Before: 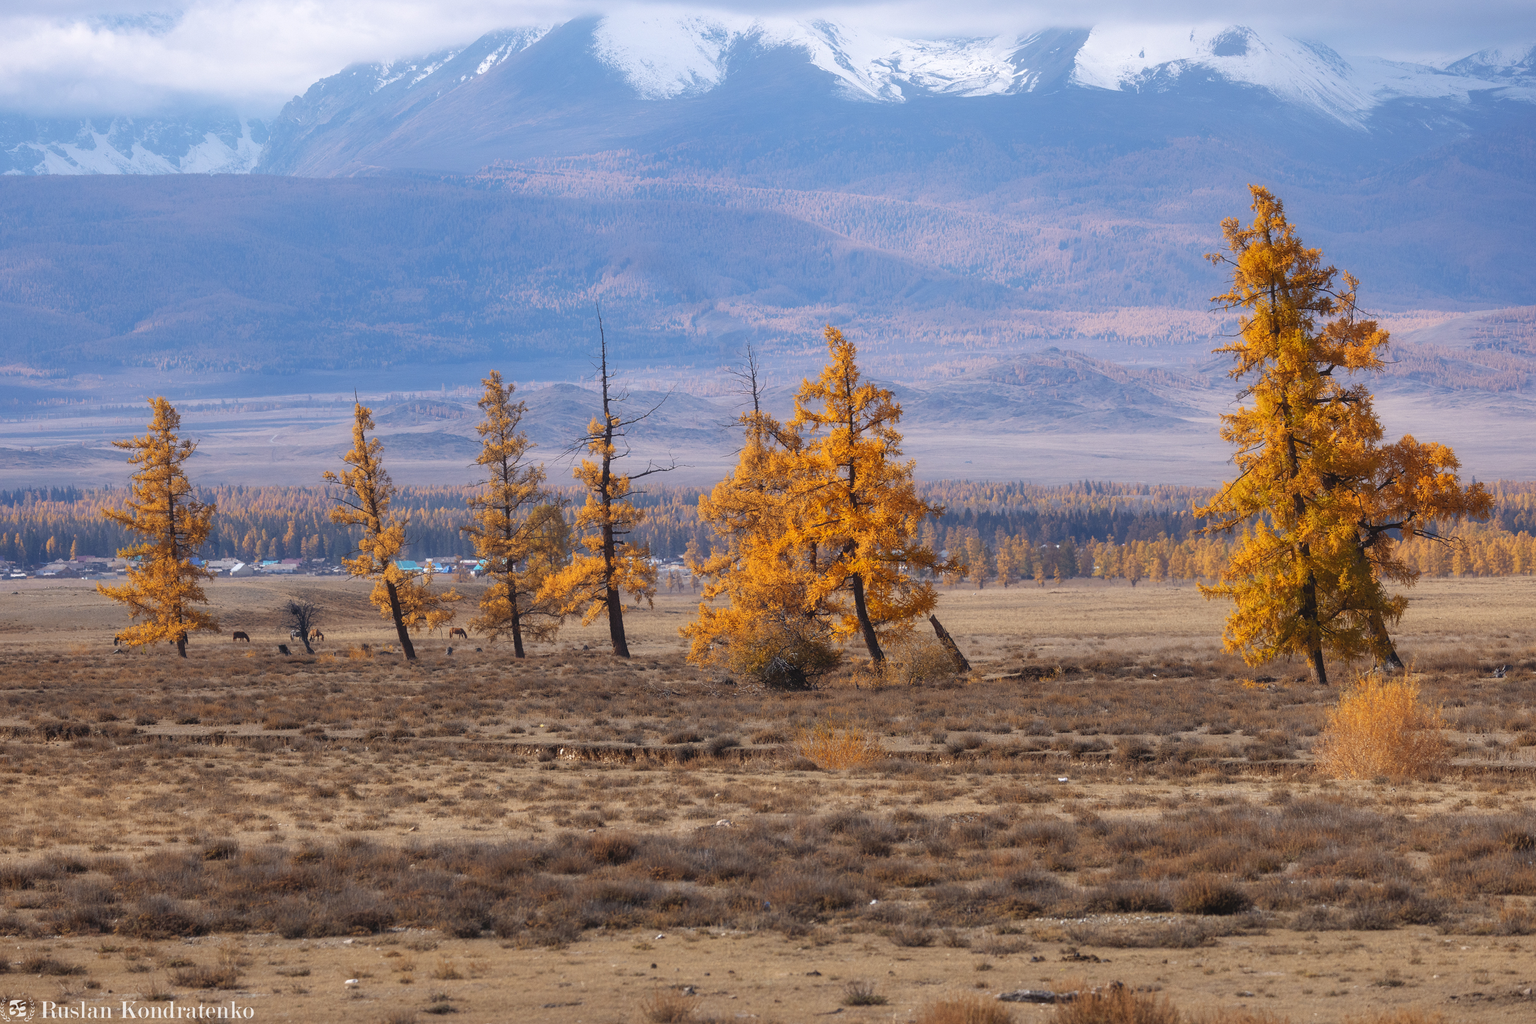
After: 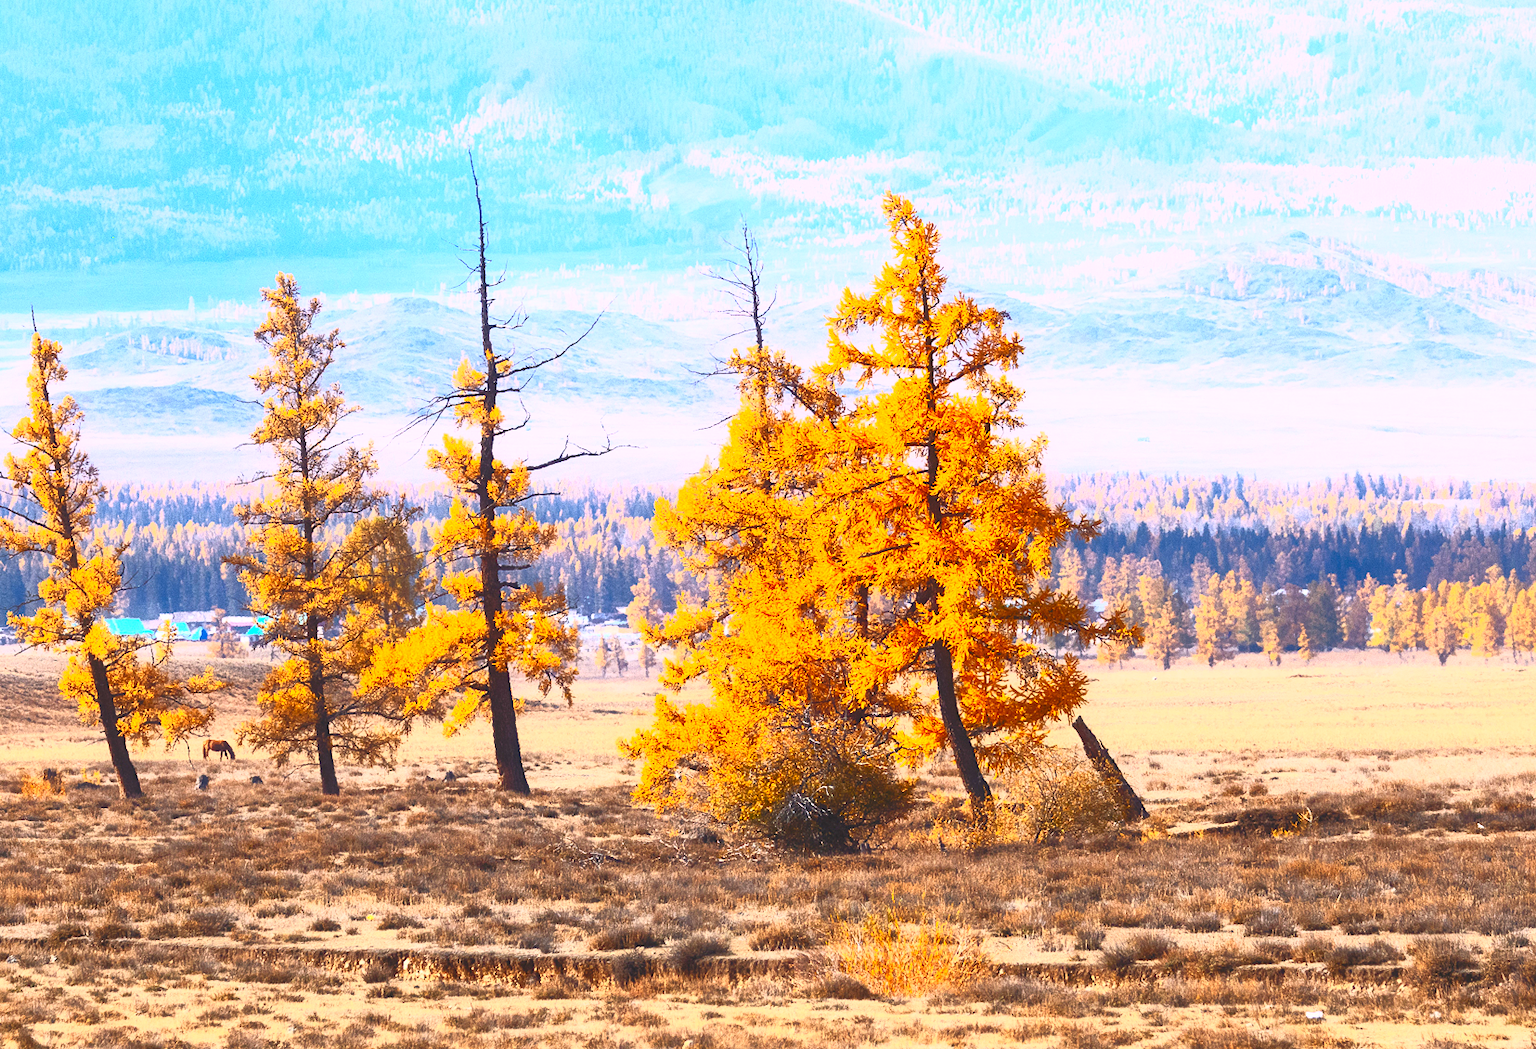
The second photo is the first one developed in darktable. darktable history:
crop and rotate: left 22.003%, top 21.488%, right 22.809%, bottom 21.939%
contrast brightness saturation: contrast 0.986, brightness 0.989, saturation 0.987
